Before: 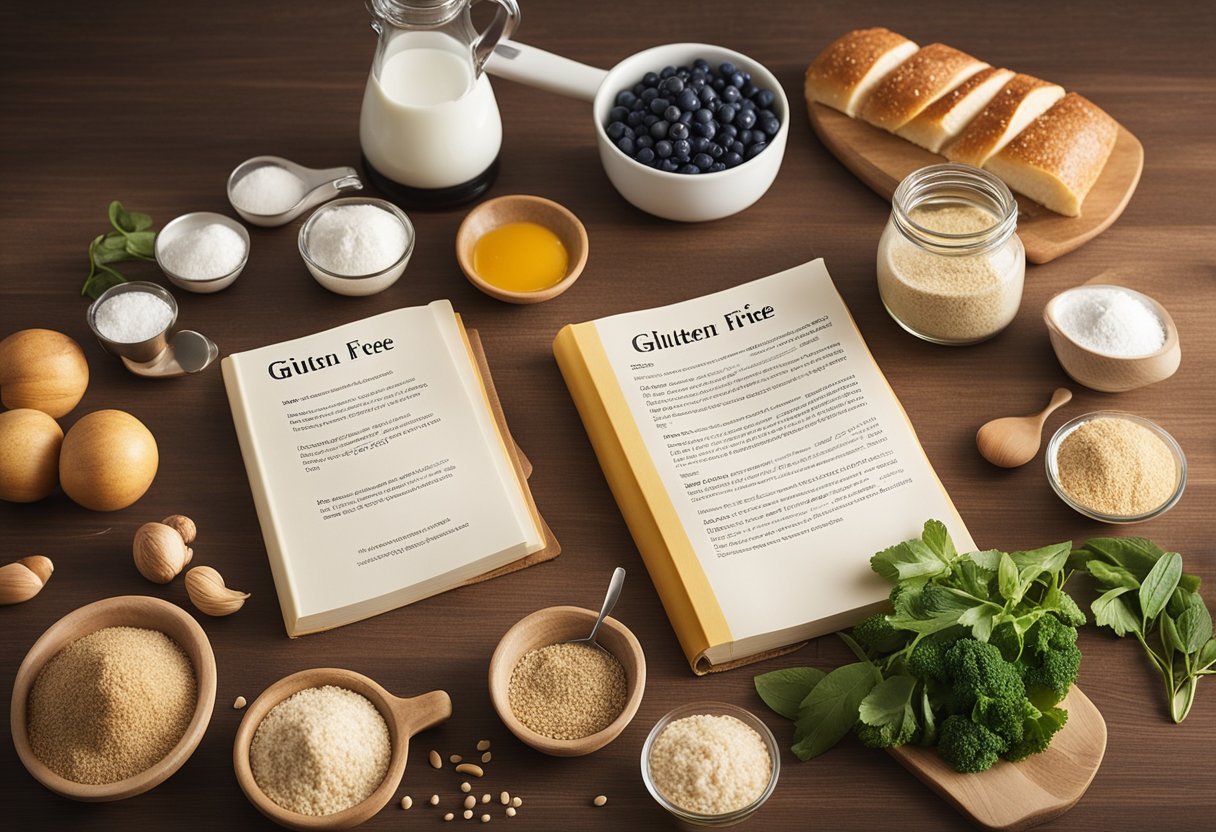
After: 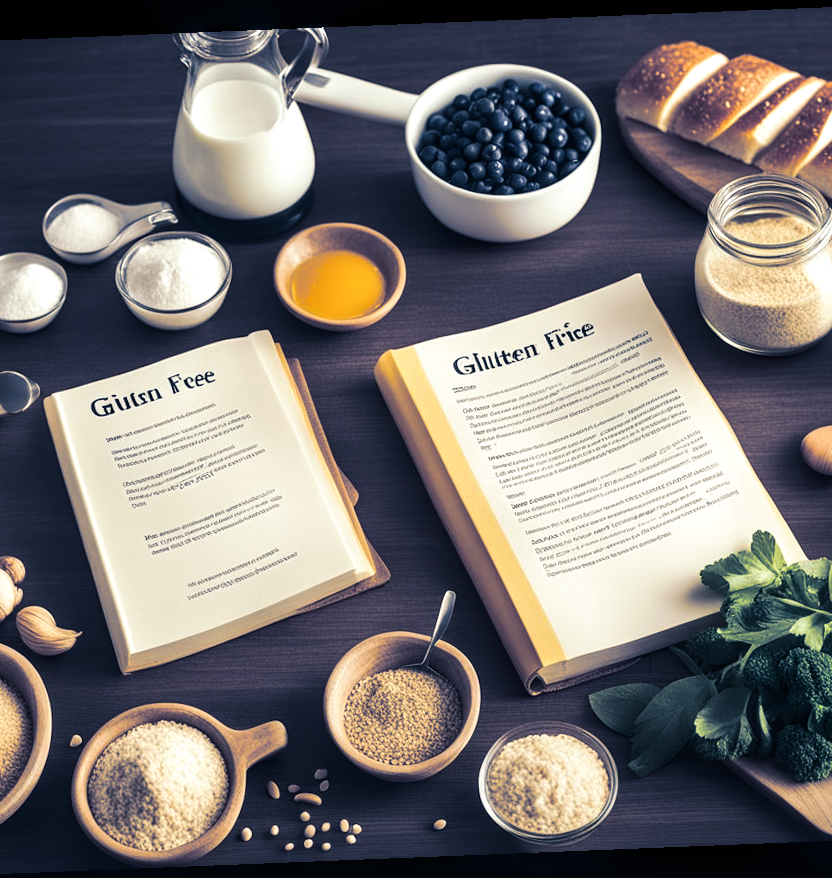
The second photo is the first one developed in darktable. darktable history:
local contrast: on, module defaults
rotate and perspective: rotation -2.29°, automatic cropping off
tone equalizer: -8 EV -0.75 EV, -7 EV -0.7 EV, -6 EV -0.6 EV, -5 EV -0.4 EV, -3 EV 0.4 EV, -2 EV 0.6 EV, -1 EV 0.7 EV, +0 EV 0.75 EV, edges refinement/feathering 500, mask exposure compensation -1.57 EV, preserve details no
color balance rgb: contrast -10%
crop and rotate: left 15.446%, right 17.836%
split-toning: shadows › hue 226.8°, shadows › saturation 0.84
